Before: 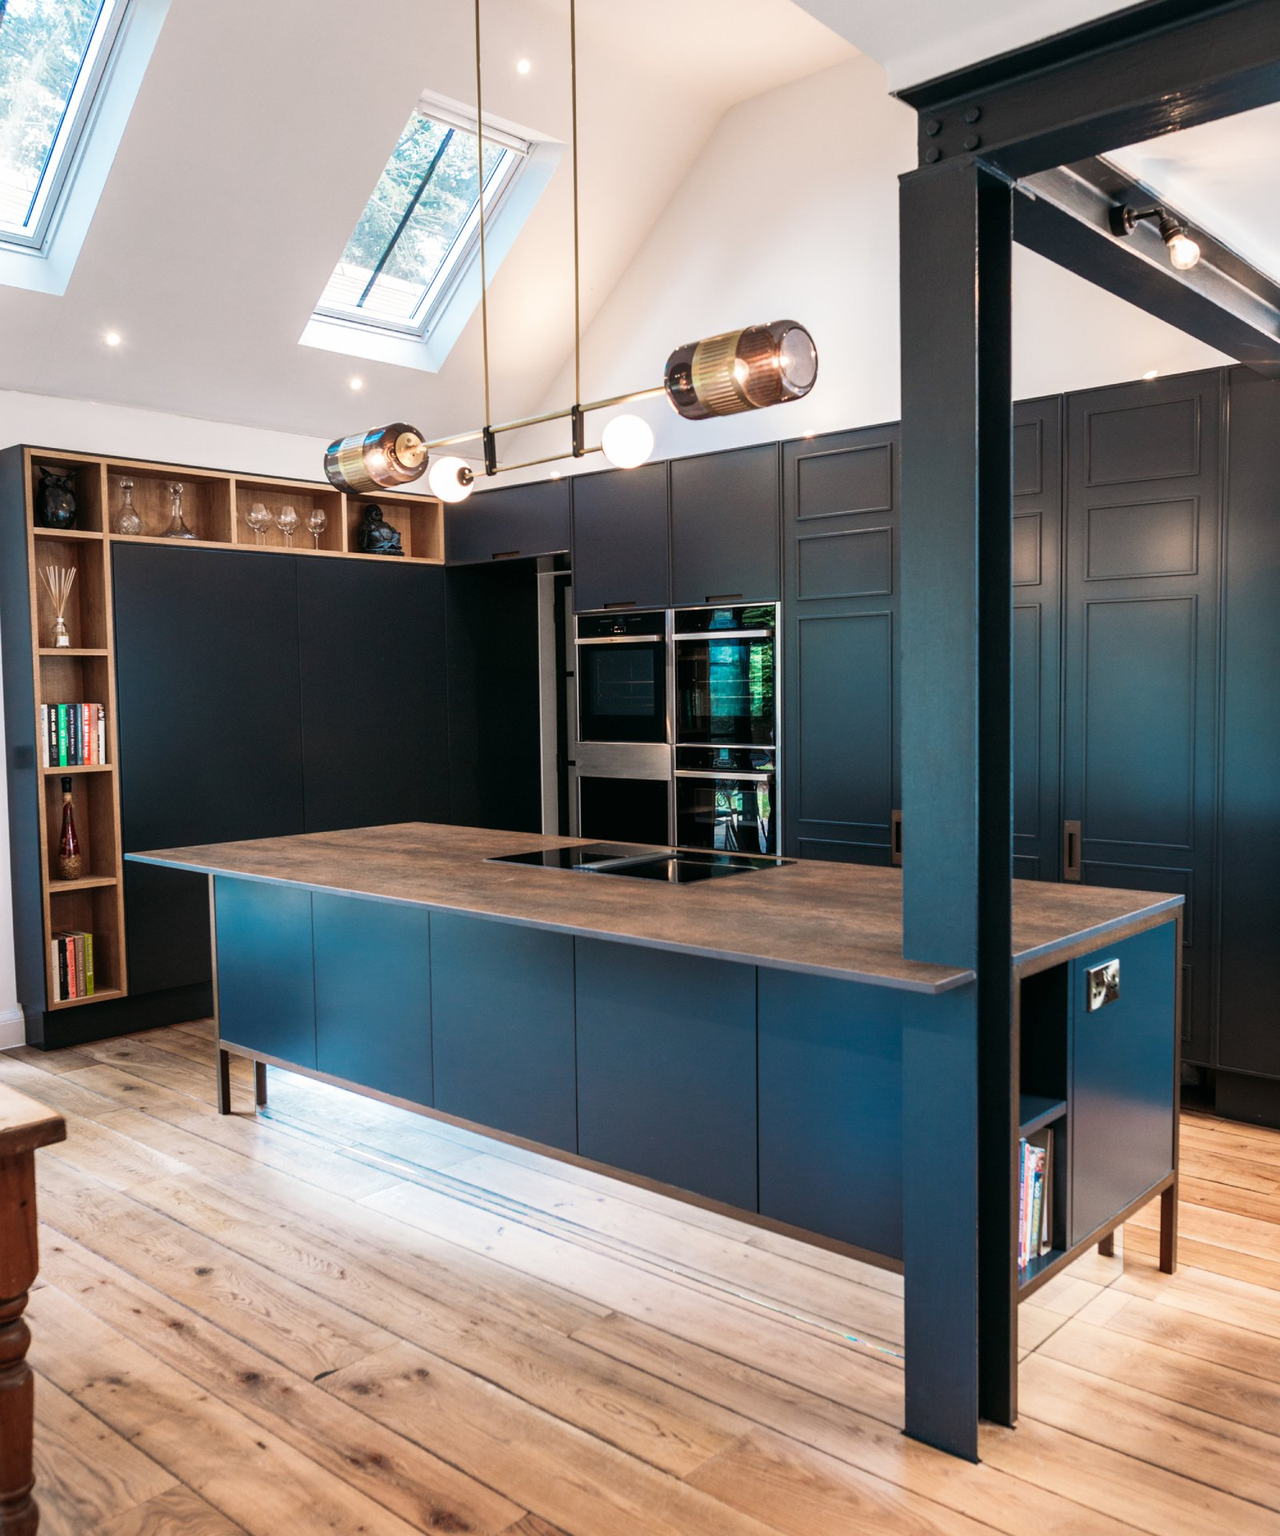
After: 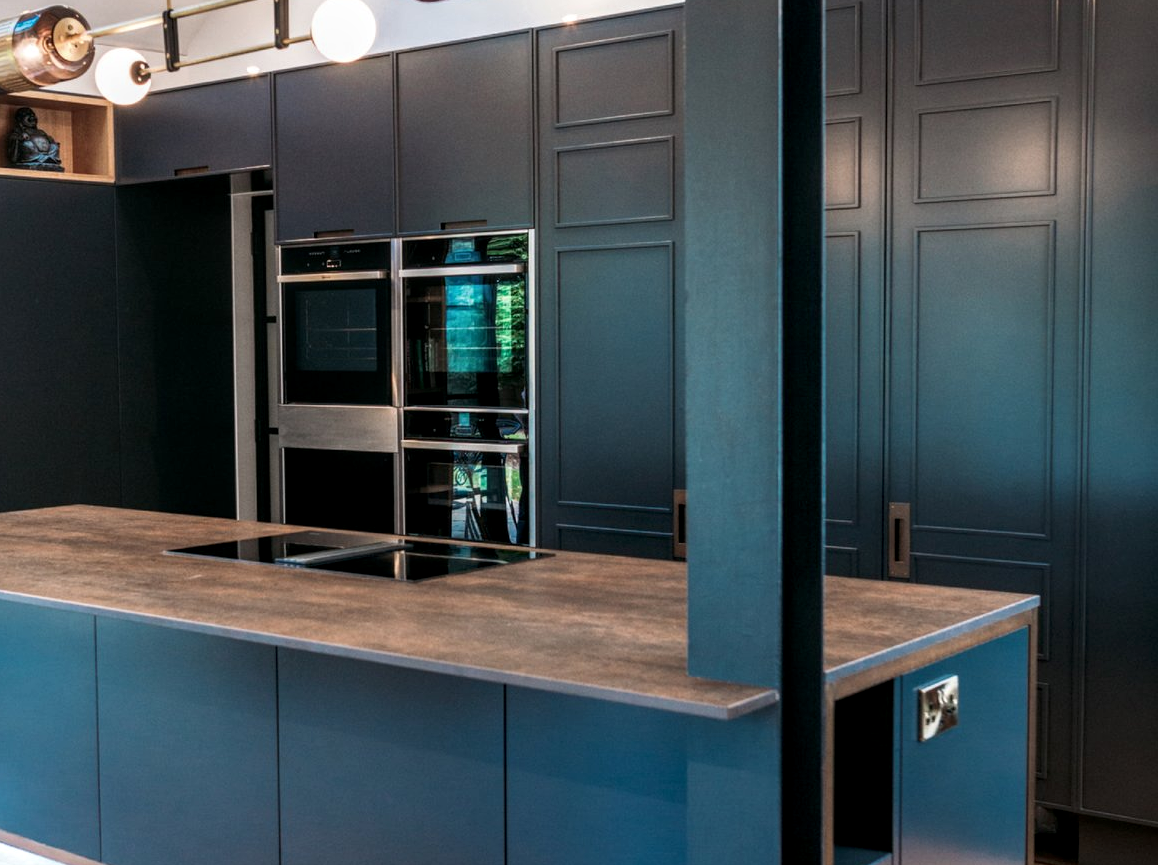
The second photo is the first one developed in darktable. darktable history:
local contrast: highlights 54%, shadows 51%, detail 130%, midtone range 0.453
crop and rotate: left 27.611%, top 27.251%, bottom 27.66%
